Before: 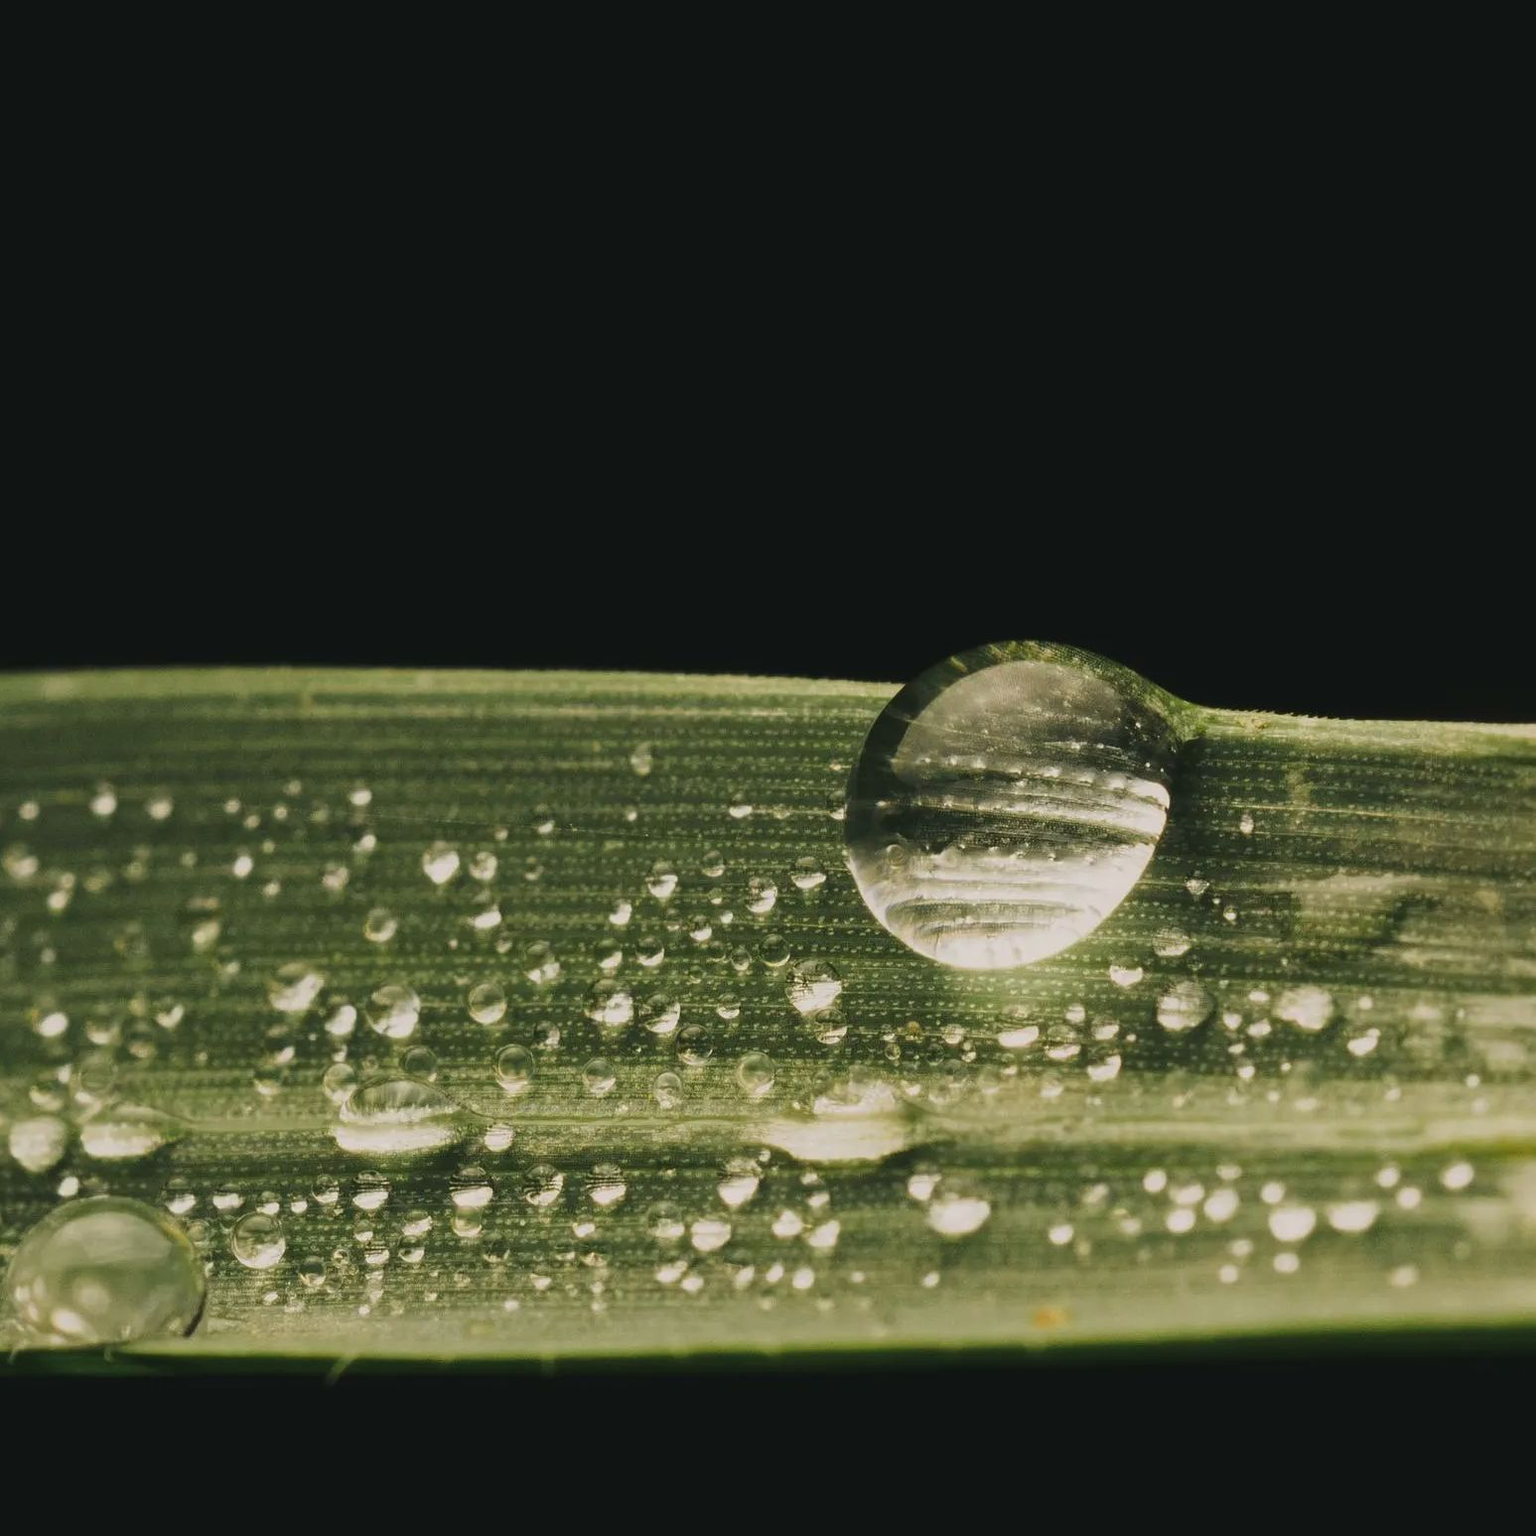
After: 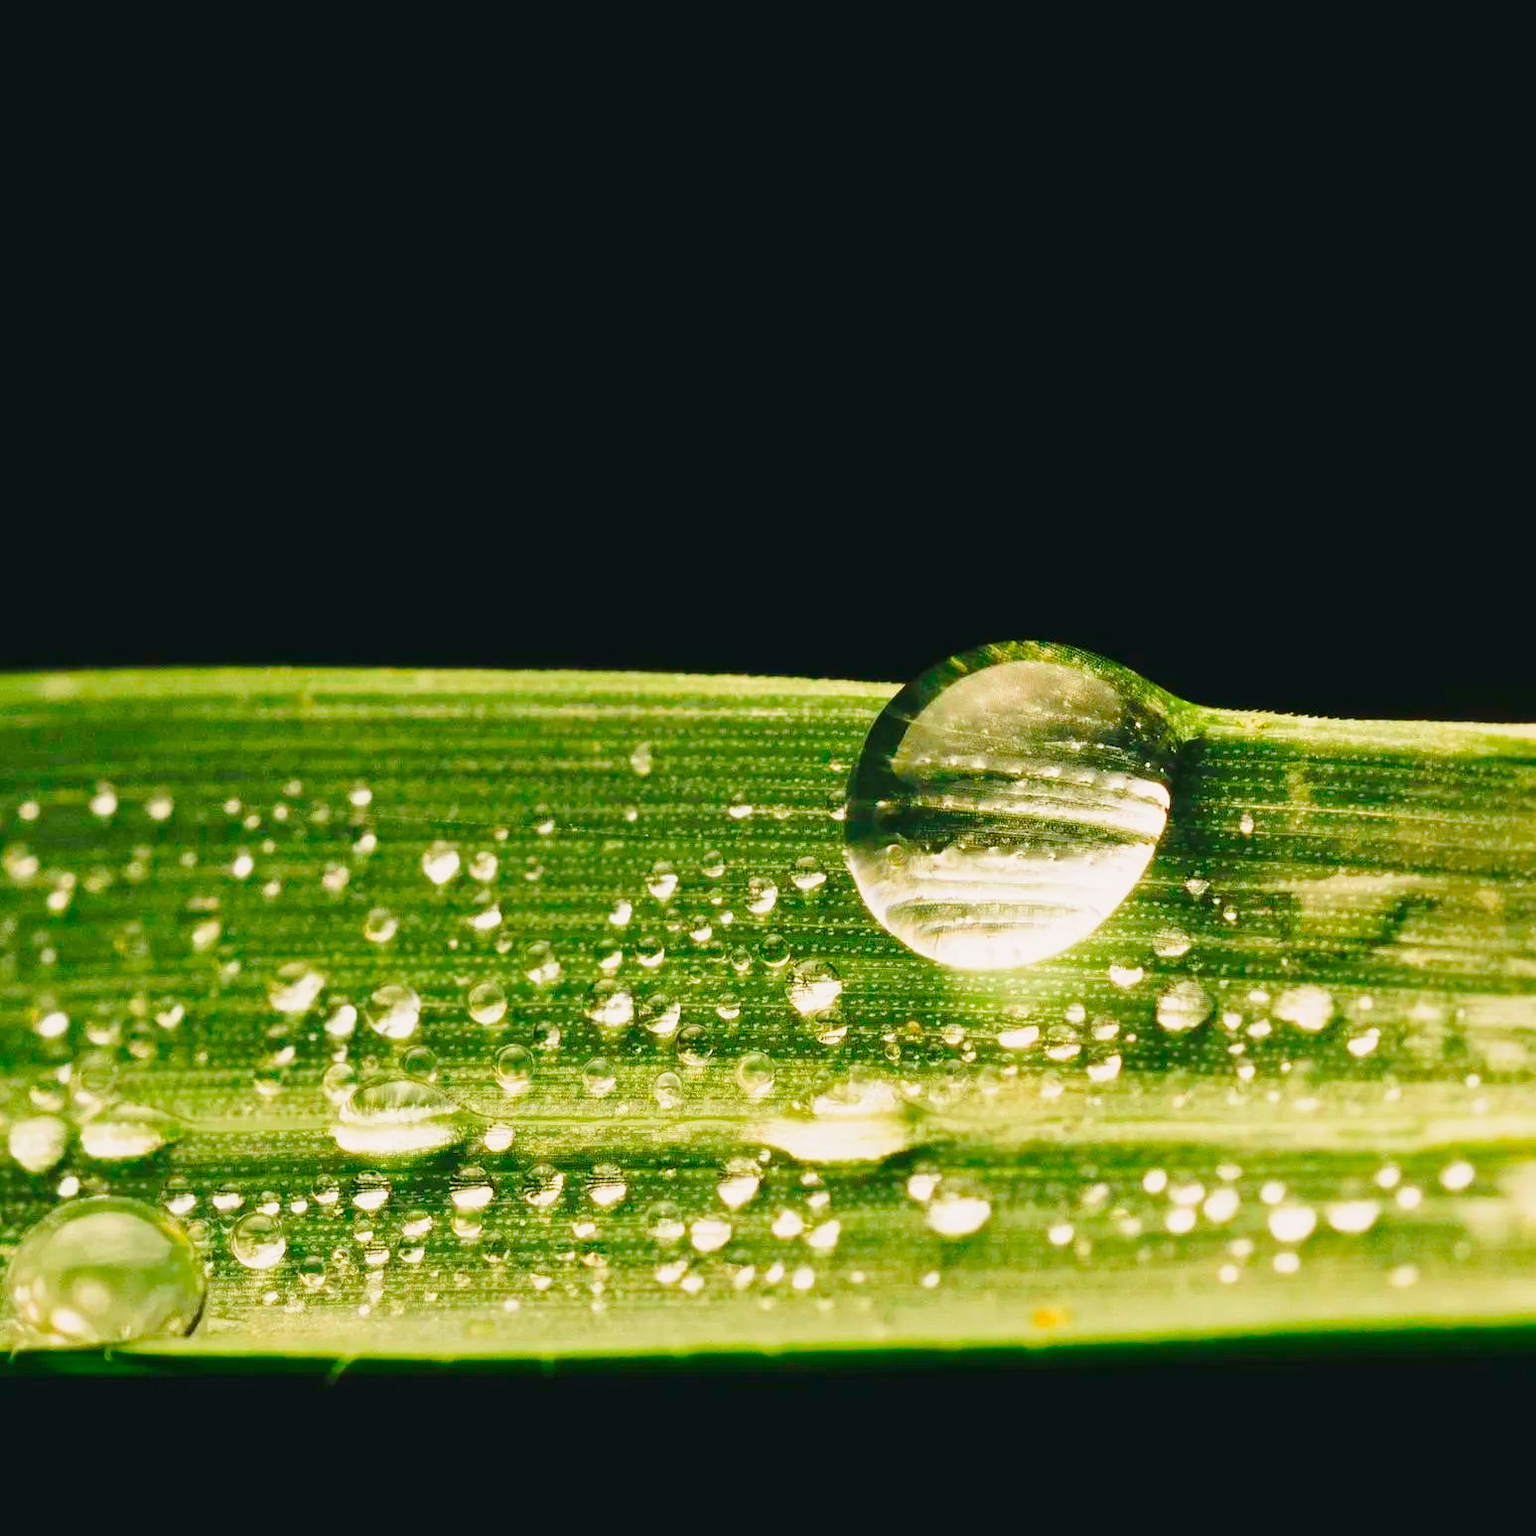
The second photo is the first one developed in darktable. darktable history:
shadows and highlights: radius 128.15, shadows 21.22, highlights -21.17, low approximation 0.01
contrast brightness saturation: saturation 0.506
base curve: curves: ch0 [(0, 0) (0.028, 0.03) (0.121, 0.232) (0.46, 0.748) (0.859, 0.968) (1, 1)], preserve colors none
